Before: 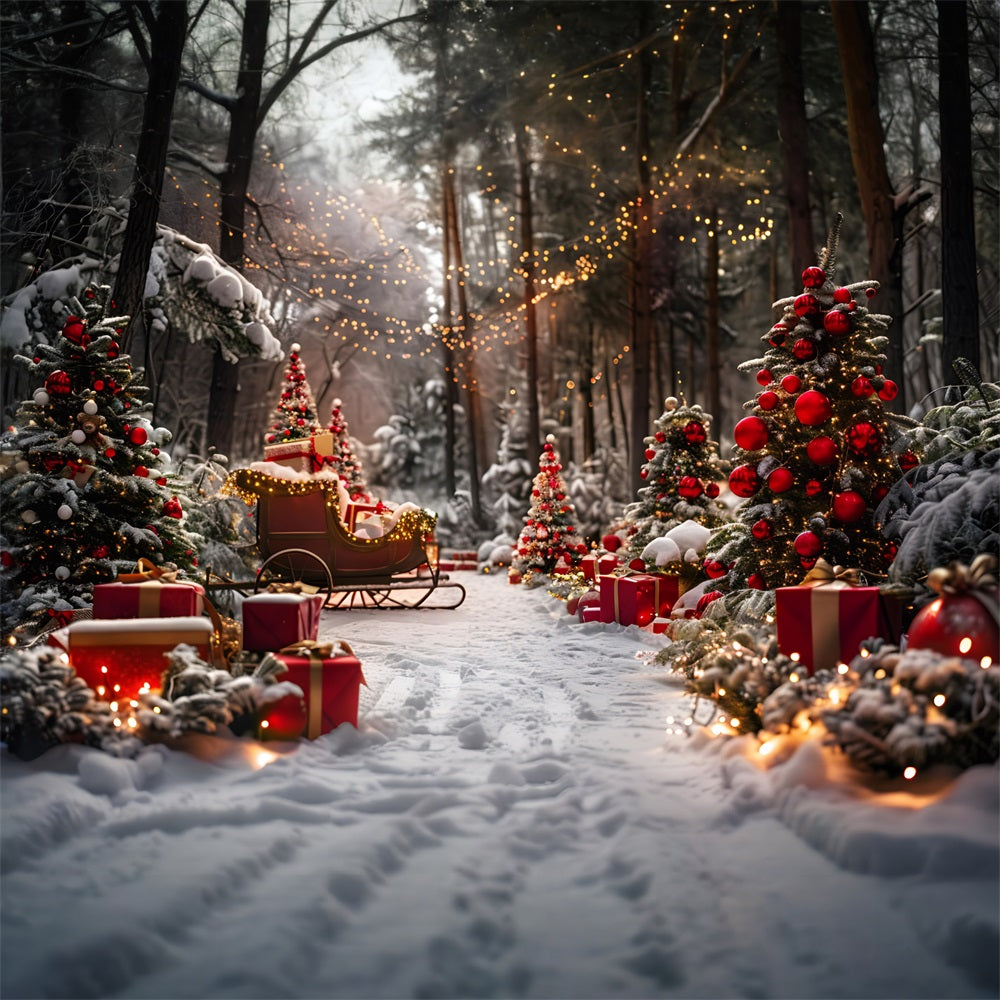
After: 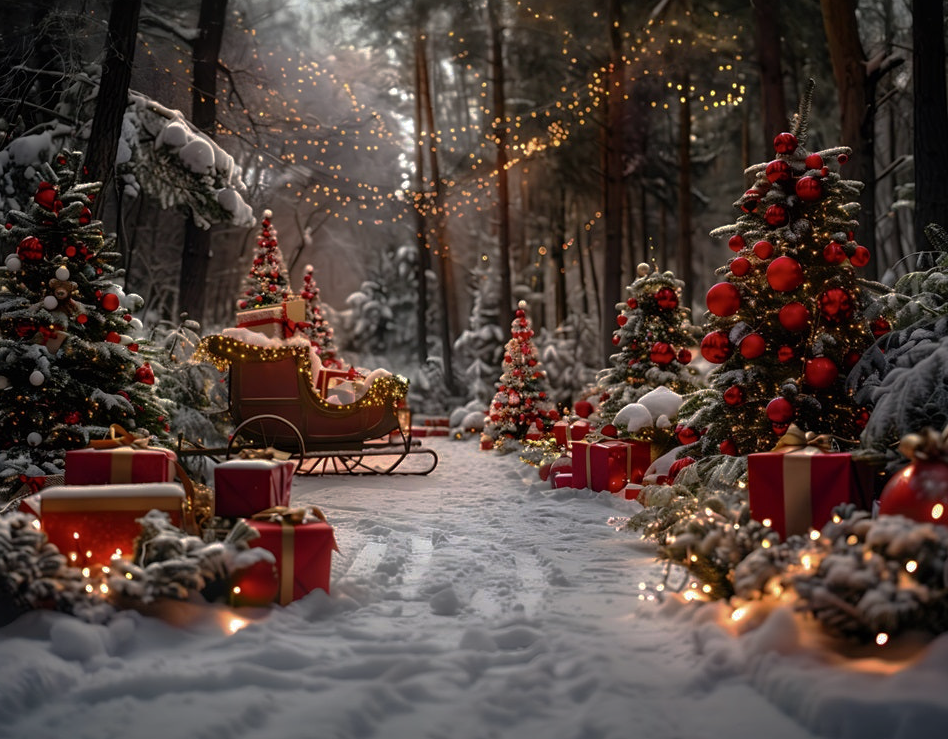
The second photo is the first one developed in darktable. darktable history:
base curve: curves: ch0 [(0, 0) (0.841, 0.609) (1, 1)], preserve colors none
crop and rotate: left 2.872%, top 13.473%, right 2.304%, bottom 12.603%
